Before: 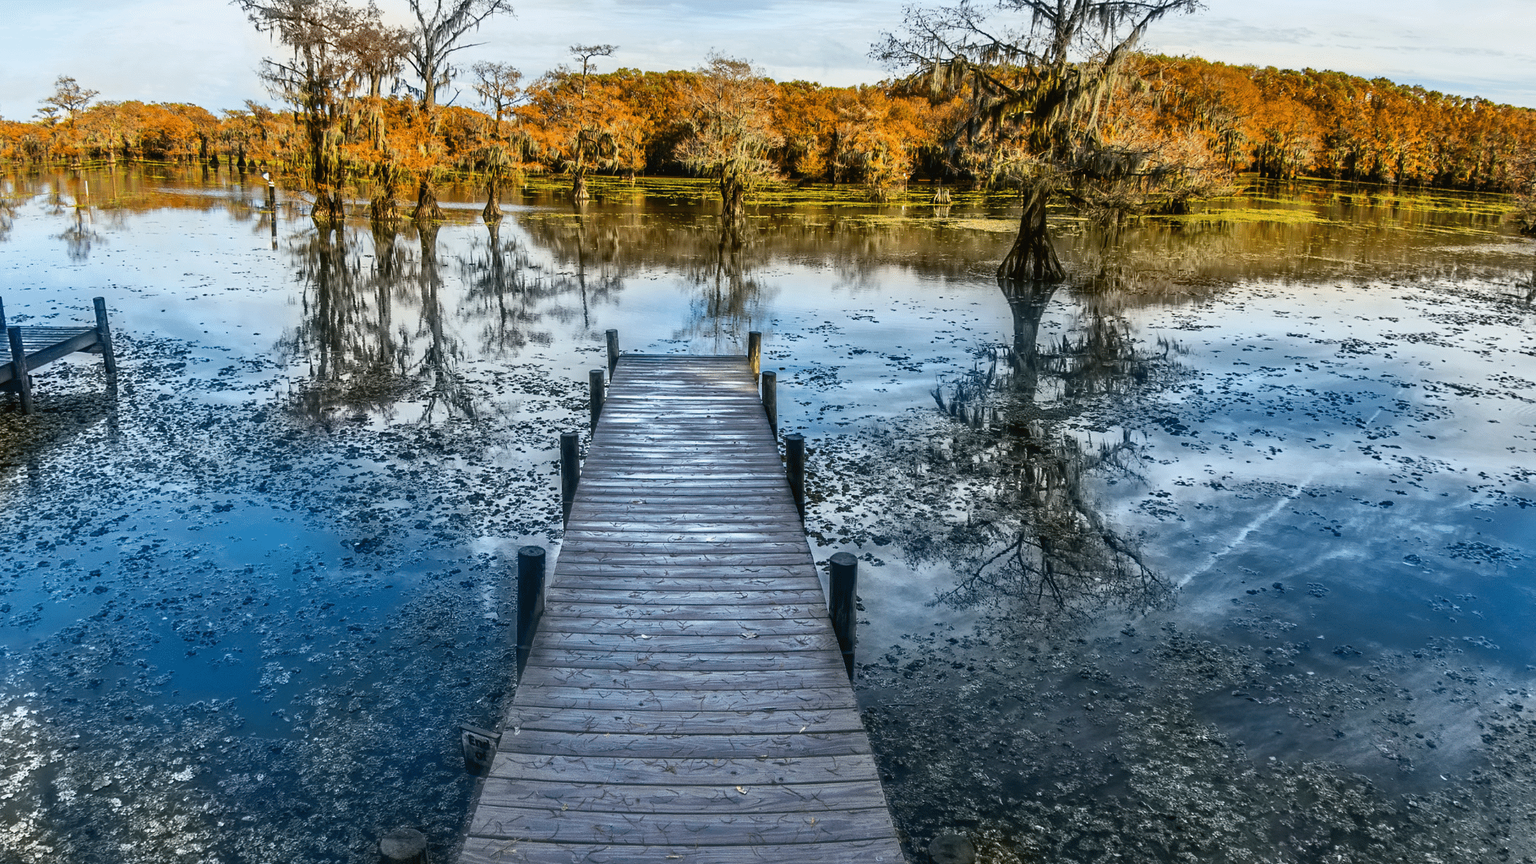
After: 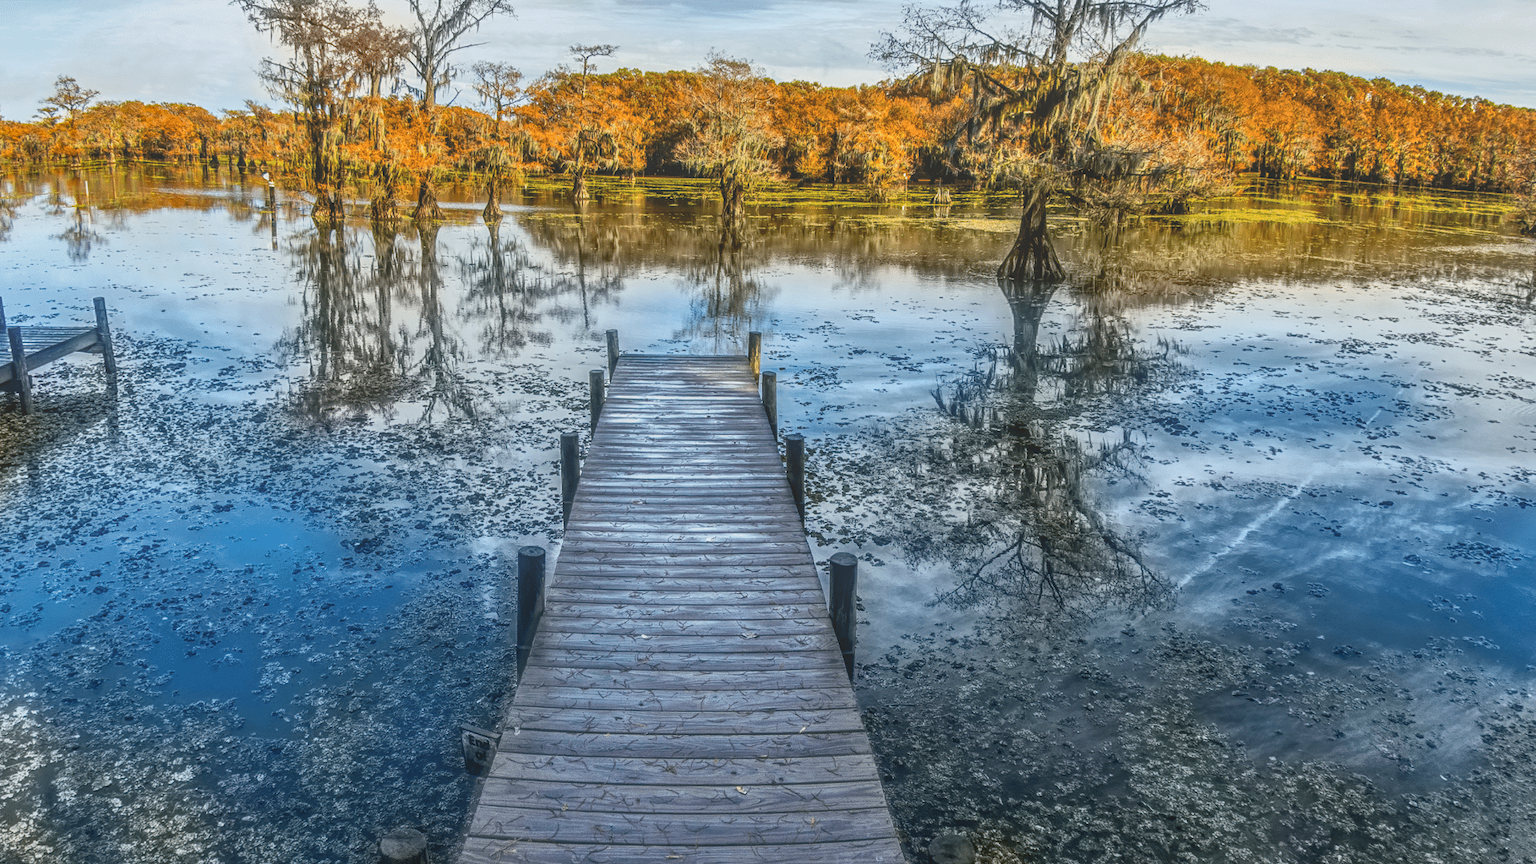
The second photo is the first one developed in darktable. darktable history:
shadows and highlights: shadows 32.83, highlights -47.7, soften with gaussian
local contrast: highlights 73%, shadows 15%, midtone range 0.197
